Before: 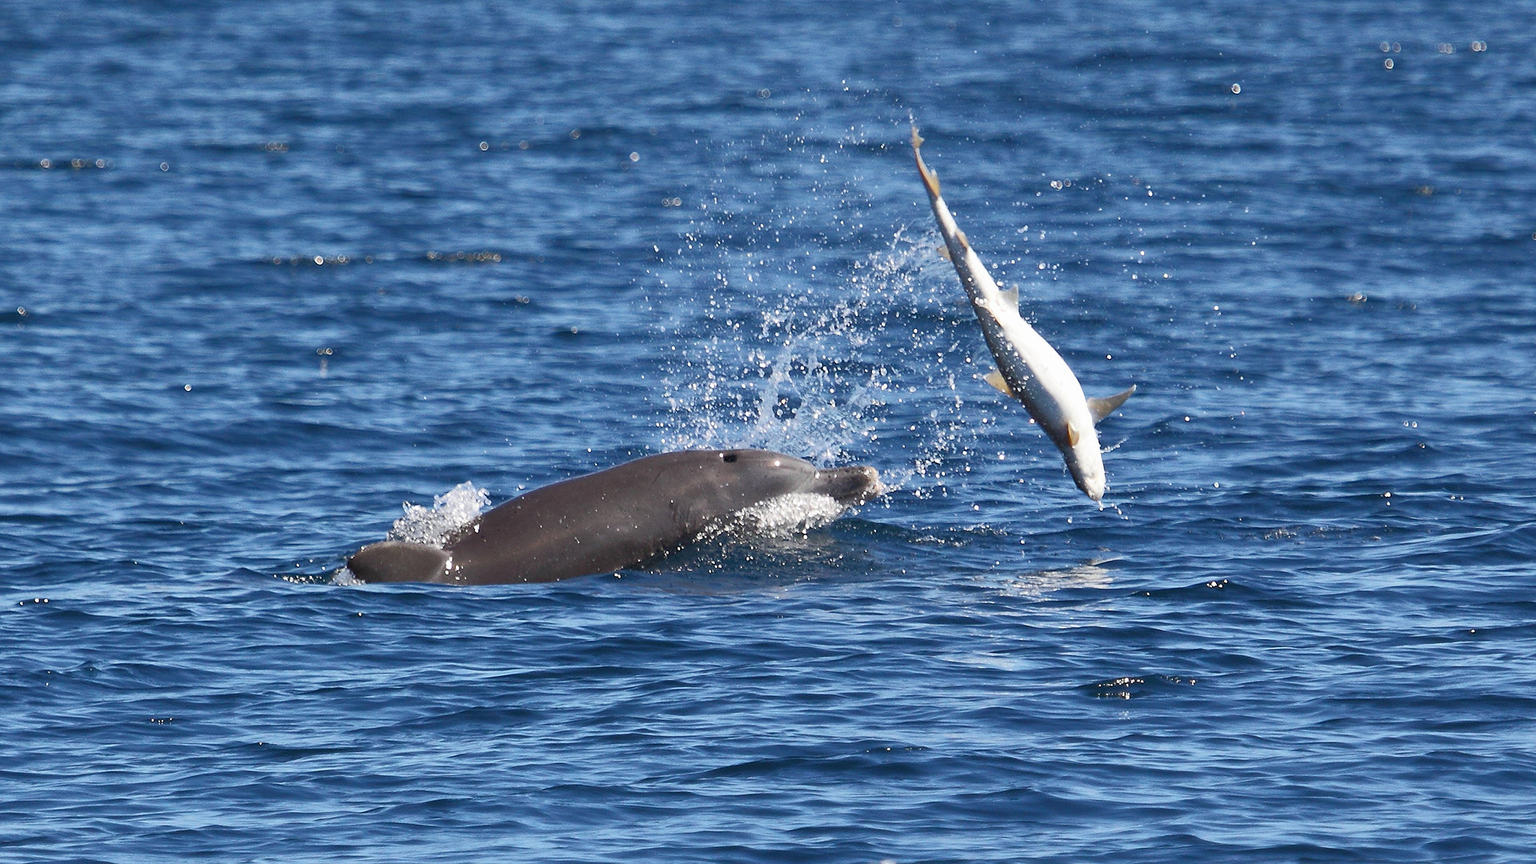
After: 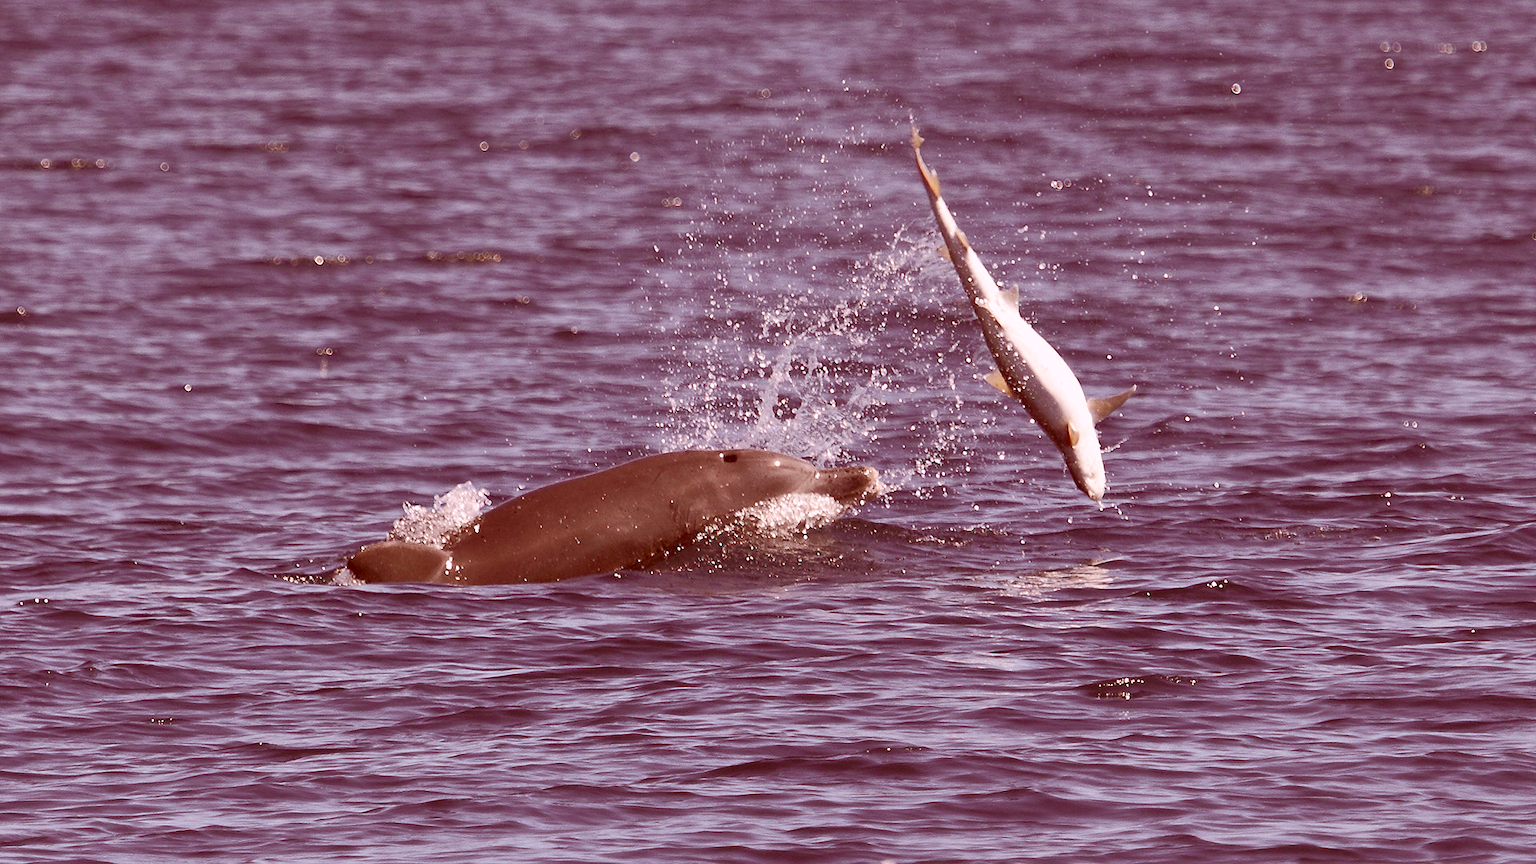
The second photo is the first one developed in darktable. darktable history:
color correction: highlights a* 9.03, highlights b* 8.71, shadows a* 40, shadows b* 40, saturation 0.8
color calibration: illuminant as shot in camera, x 0.358, y 0.373, temperature 4628.91 K
vibrance: vibrance 15%
